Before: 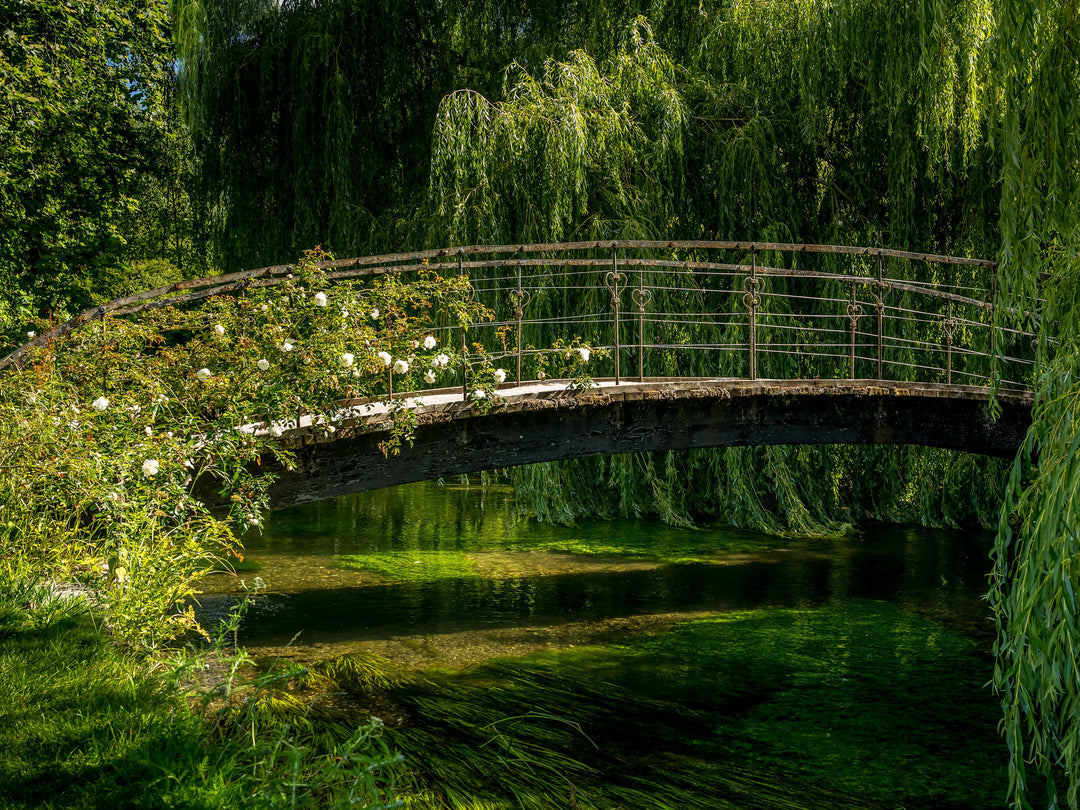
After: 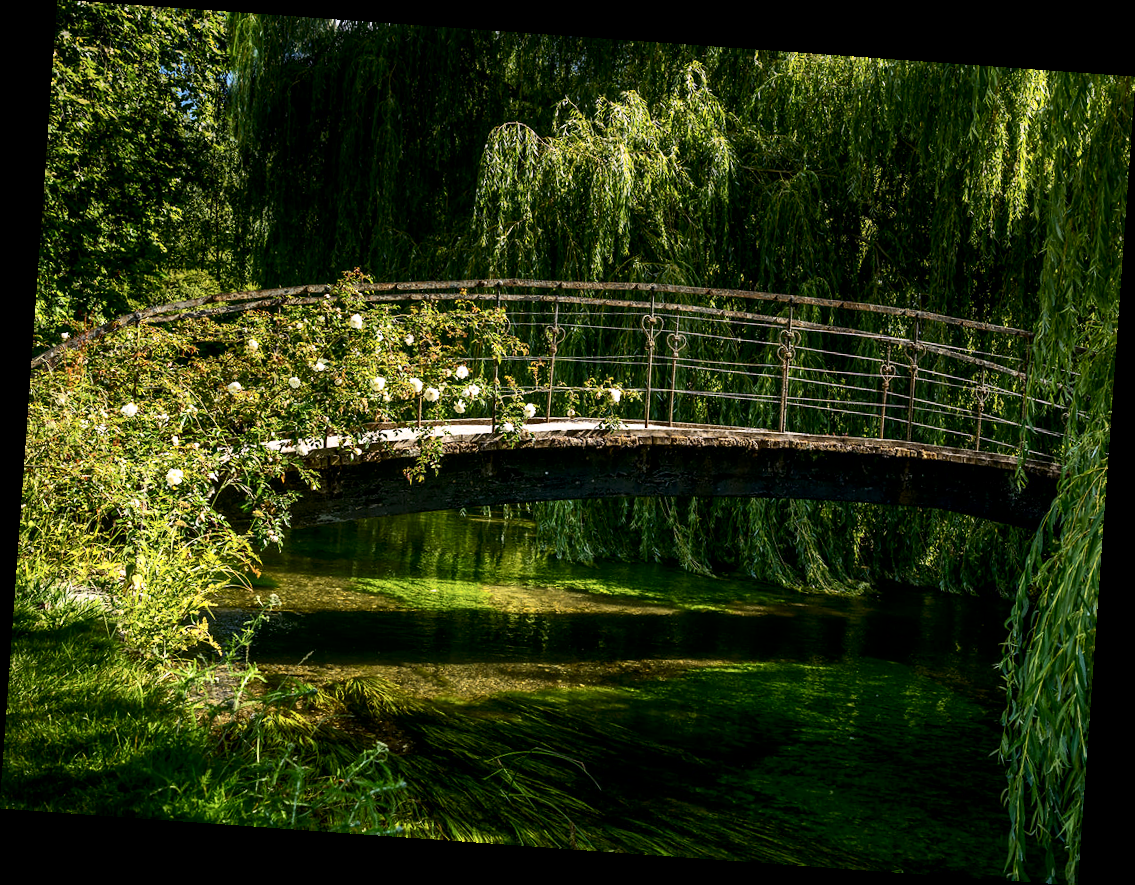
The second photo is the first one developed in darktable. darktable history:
exposure: exposure 0.127 EV, compensate highlight preservation false
white balance: red 1.009, blue 1.027
contrast brightness saturation: contrast 0.28
rotate and perspective: rotation 4.1°, automatic cropping off
local contrast: mode bilateral grid, contrast 20, coarseness 50, detail 120%, midtone range 0.2
